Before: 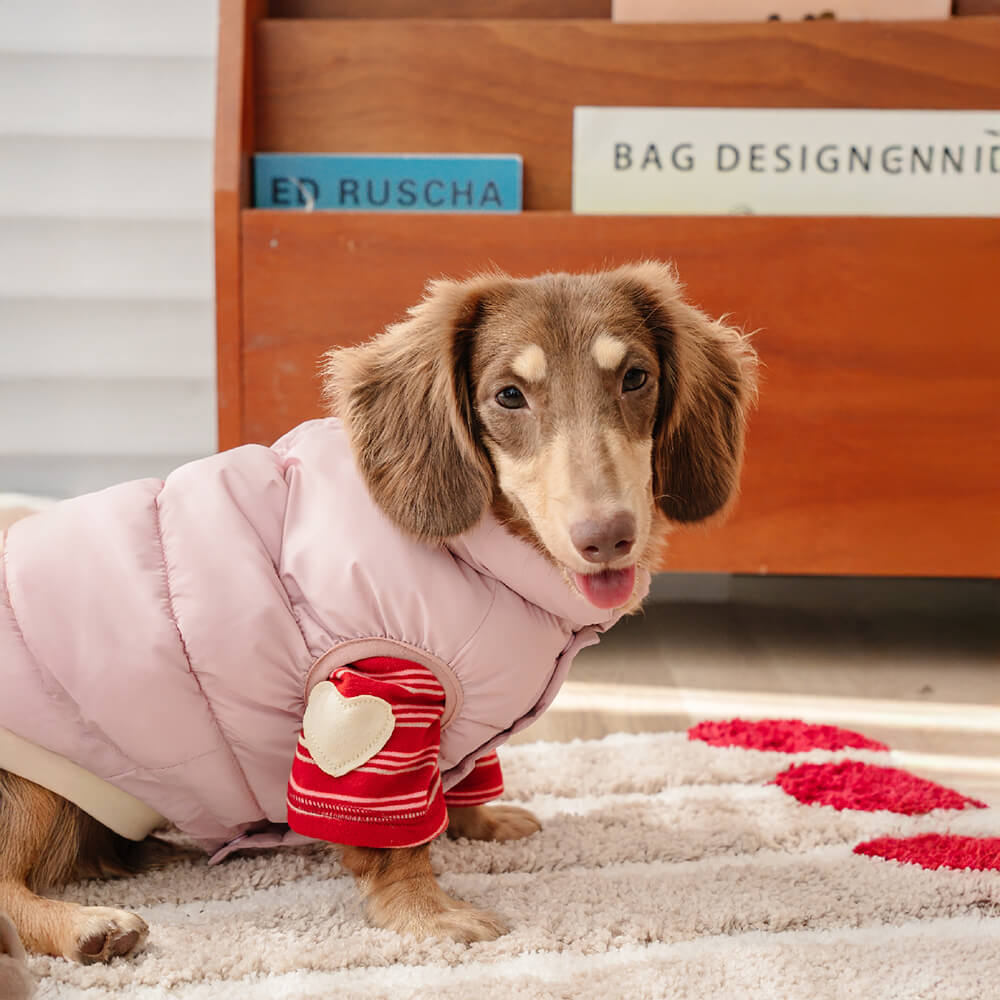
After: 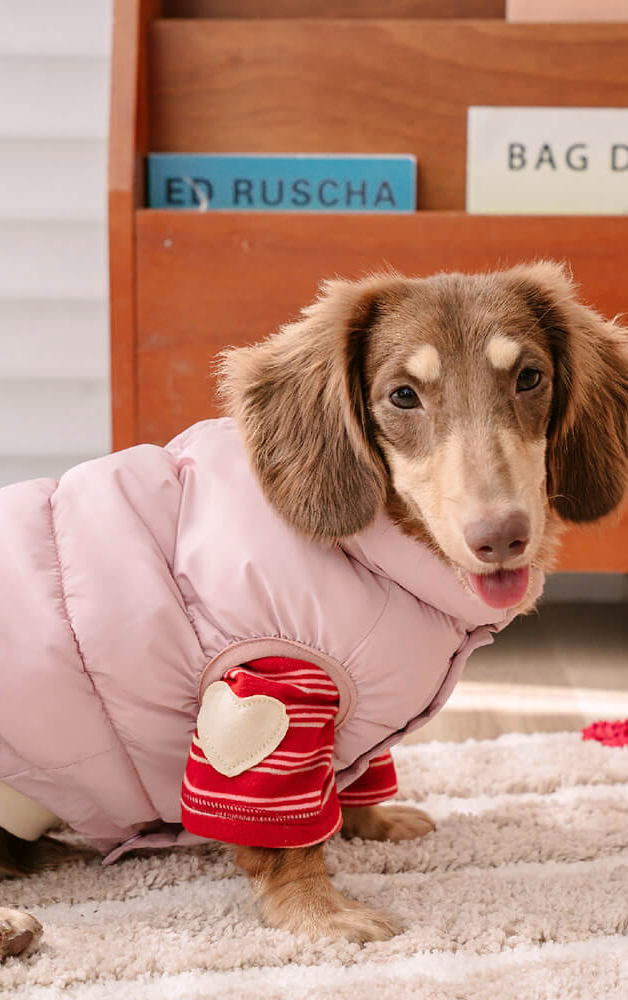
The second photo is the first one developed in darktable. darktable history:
crop: left 10.644%, right 26.528%
color correction: highlights a* 3.12, highlights b* -1.55, shadows a* -0.101, shadows b* 2.52, saturation 0.98
